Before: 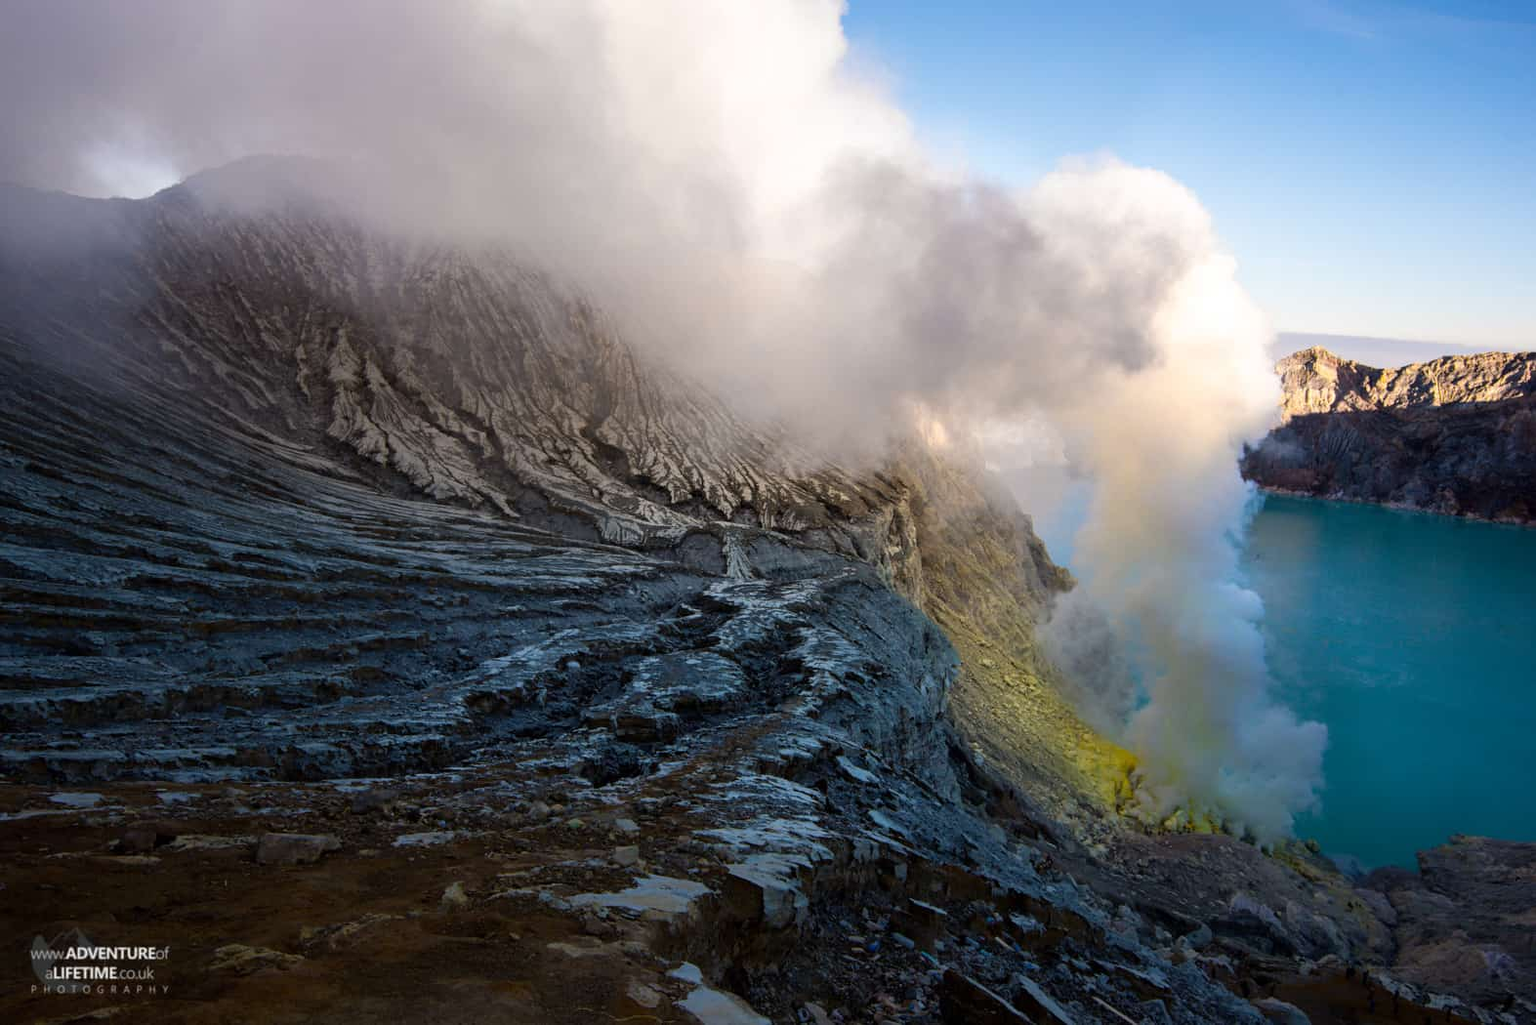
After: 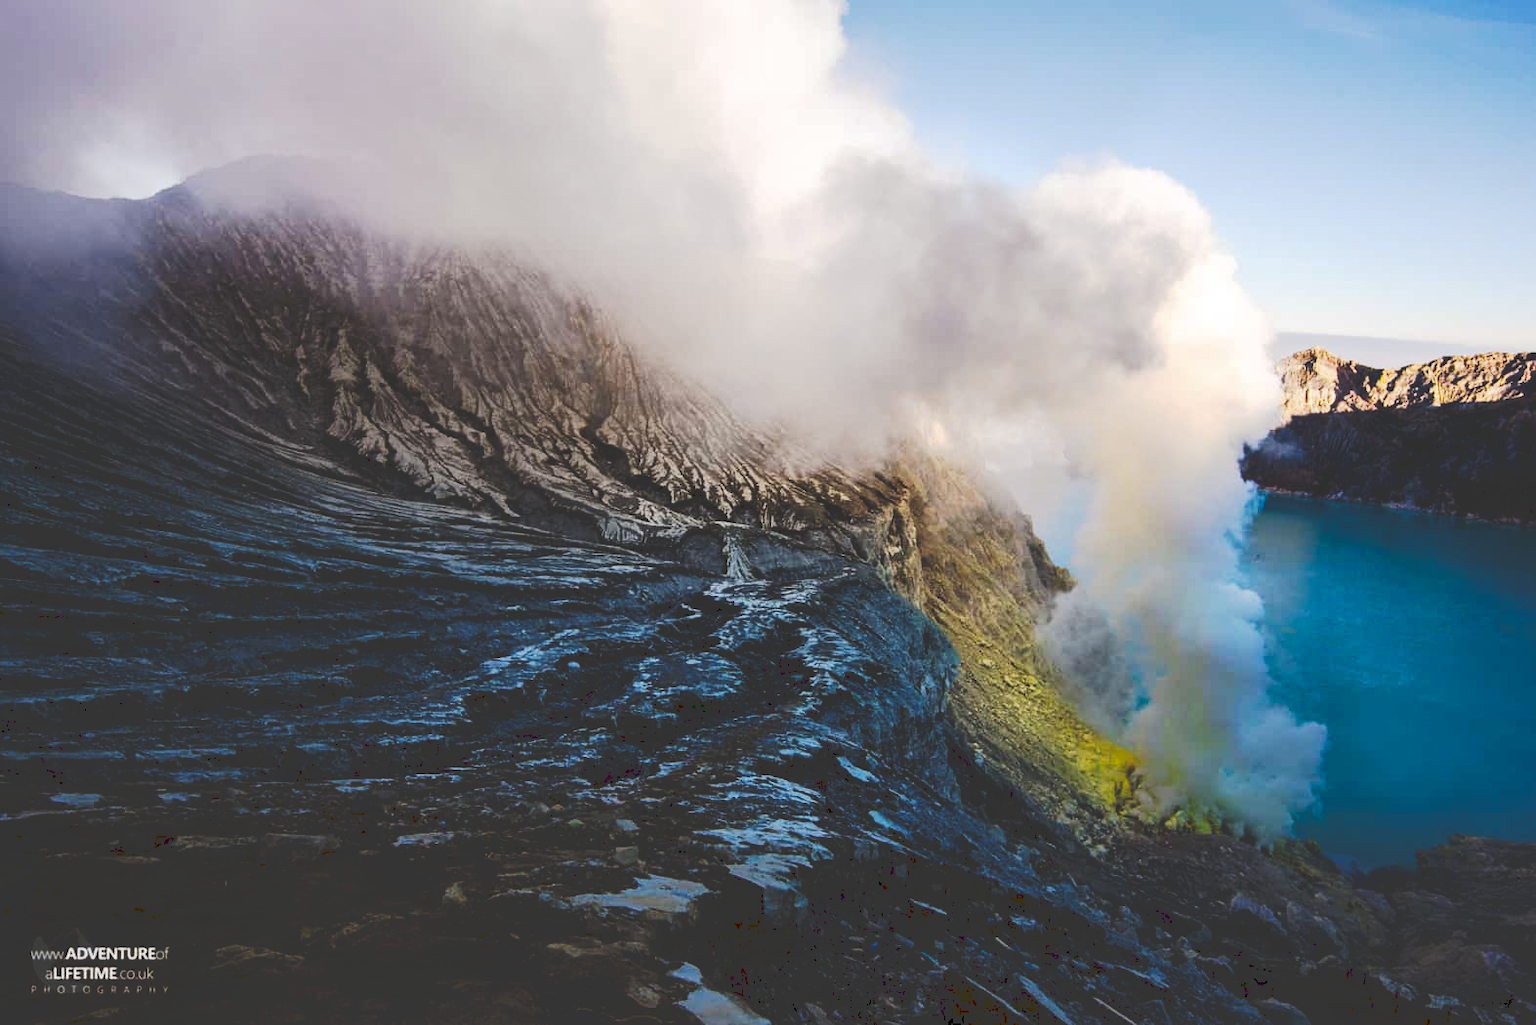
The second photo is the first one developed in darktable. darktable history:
tone curve: curves: ch0 [(0, 0) (0.003, 0.19) (0.011, 0.192) (0.025, 0.192) (0.044, 0.194) (0.069, 0.196) (0.1, 0.197) (0.136, 0.198) (0.177, 0.216) (0.224, 0.236) (0.277, 0.269) (0.335, 0.331) (0.399, 0.418) (0.468, 0.515) (0.543, 0.621) (0.623, 0.725) (0.709, 0.804) (0.801, 0.859) (0.898, 0.913) (1, 1)], preserve colors none
shadows and highlights: shadows 29.61, highlights -30.47, low approximation 0.01, soften with gaussian
